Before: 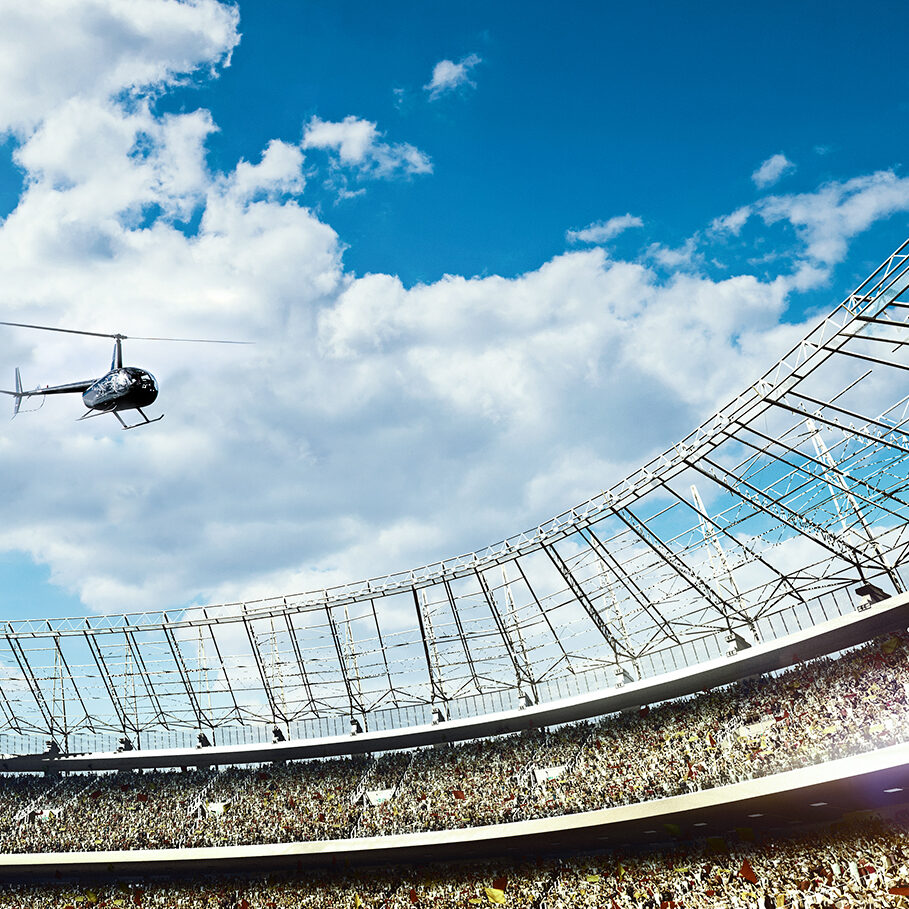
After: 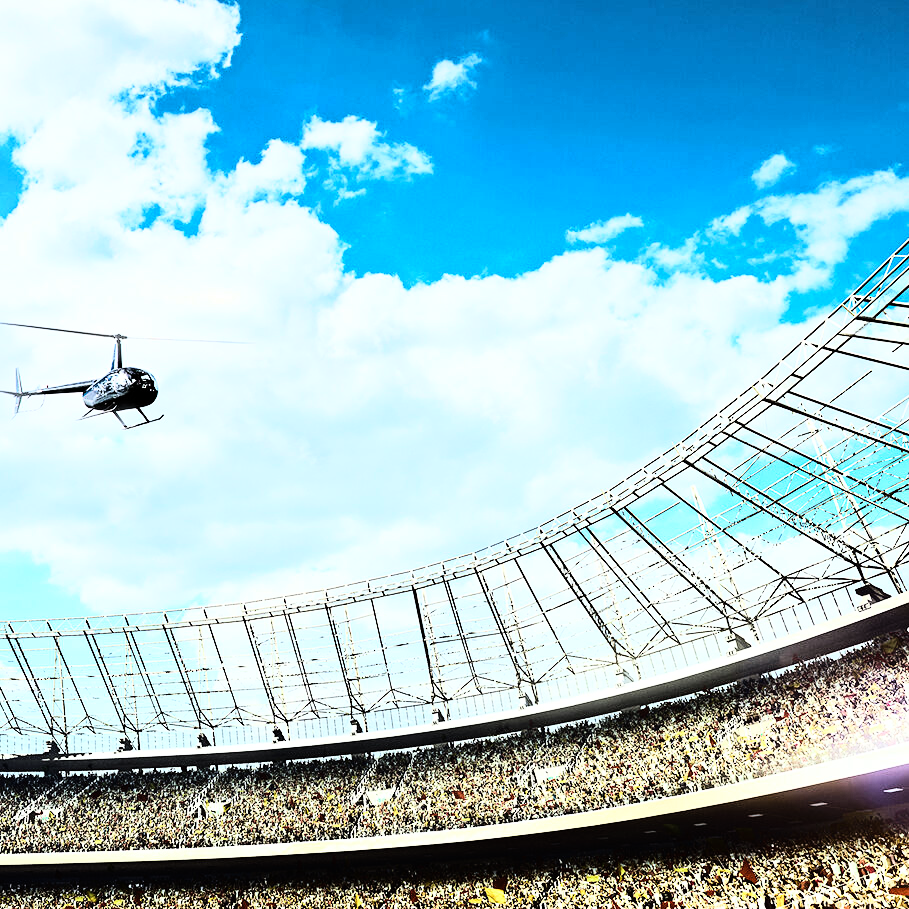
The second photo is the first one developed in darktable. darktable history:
shadows and highlights: shadows 25, highlights -25
rgb curve: curves: ch0 [(0, 0) (0.21, 0.15) (0.24, 0.21) (0.5, 0.75) (0.75, 0.96) (0.89, 0.99) (1, 1)]; ch1 [(0, 0.02) (0.21, 0.13) (0.25, 0.2) (0.5, 0.67) (0.75, 0.9) (0.89, 0.97) (1, 1)]; ch2 [(0, 0.02) (0.21, 0.13) (0.25, 0.2) (0.5, 0.67) (0.75, 0.9) (0.89, 0.97) (1, 1)], compensate middle gray true
